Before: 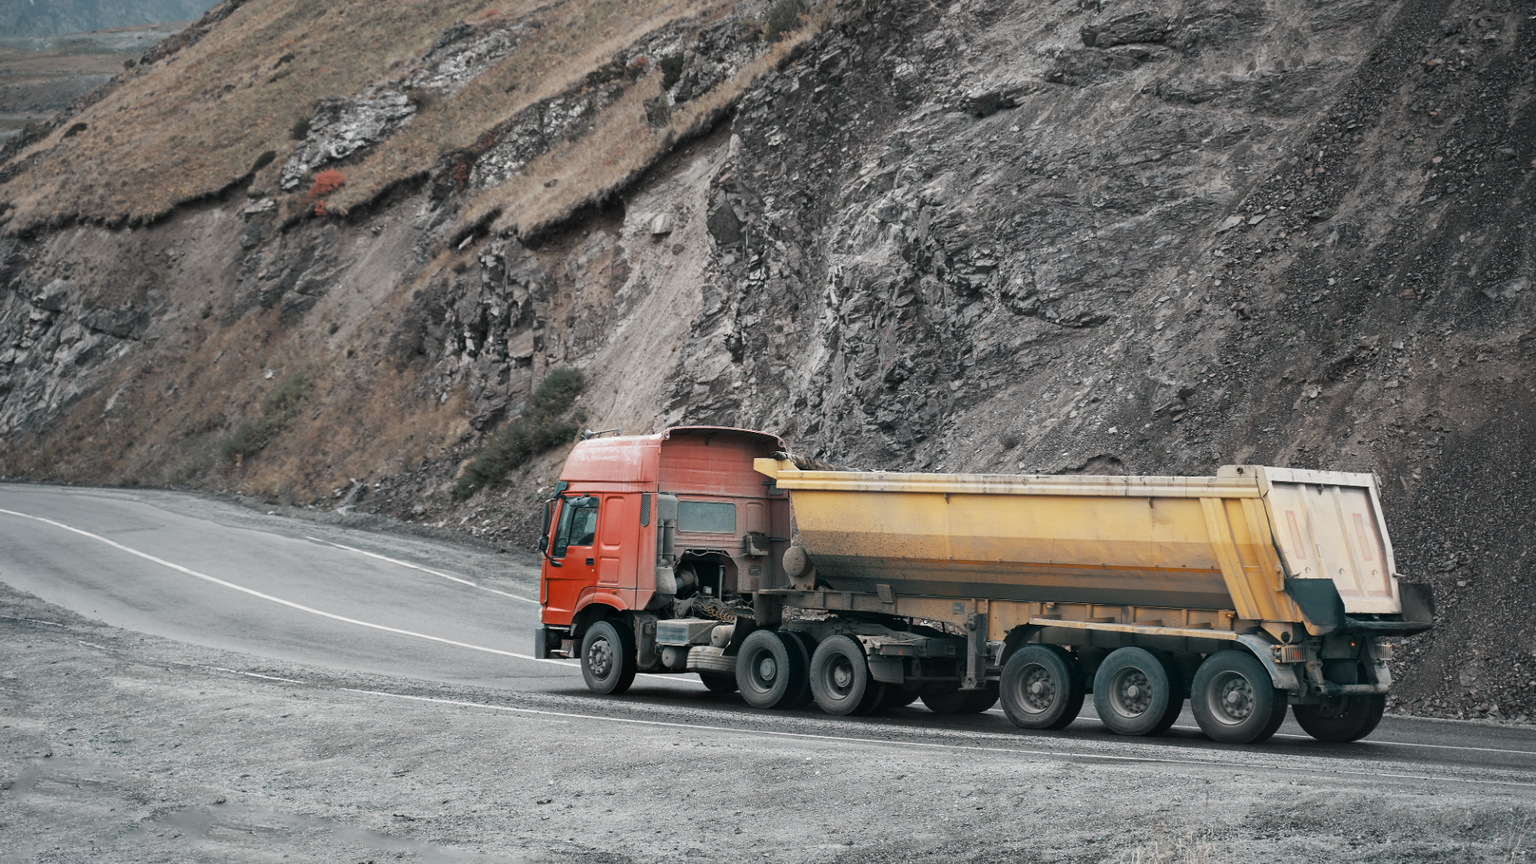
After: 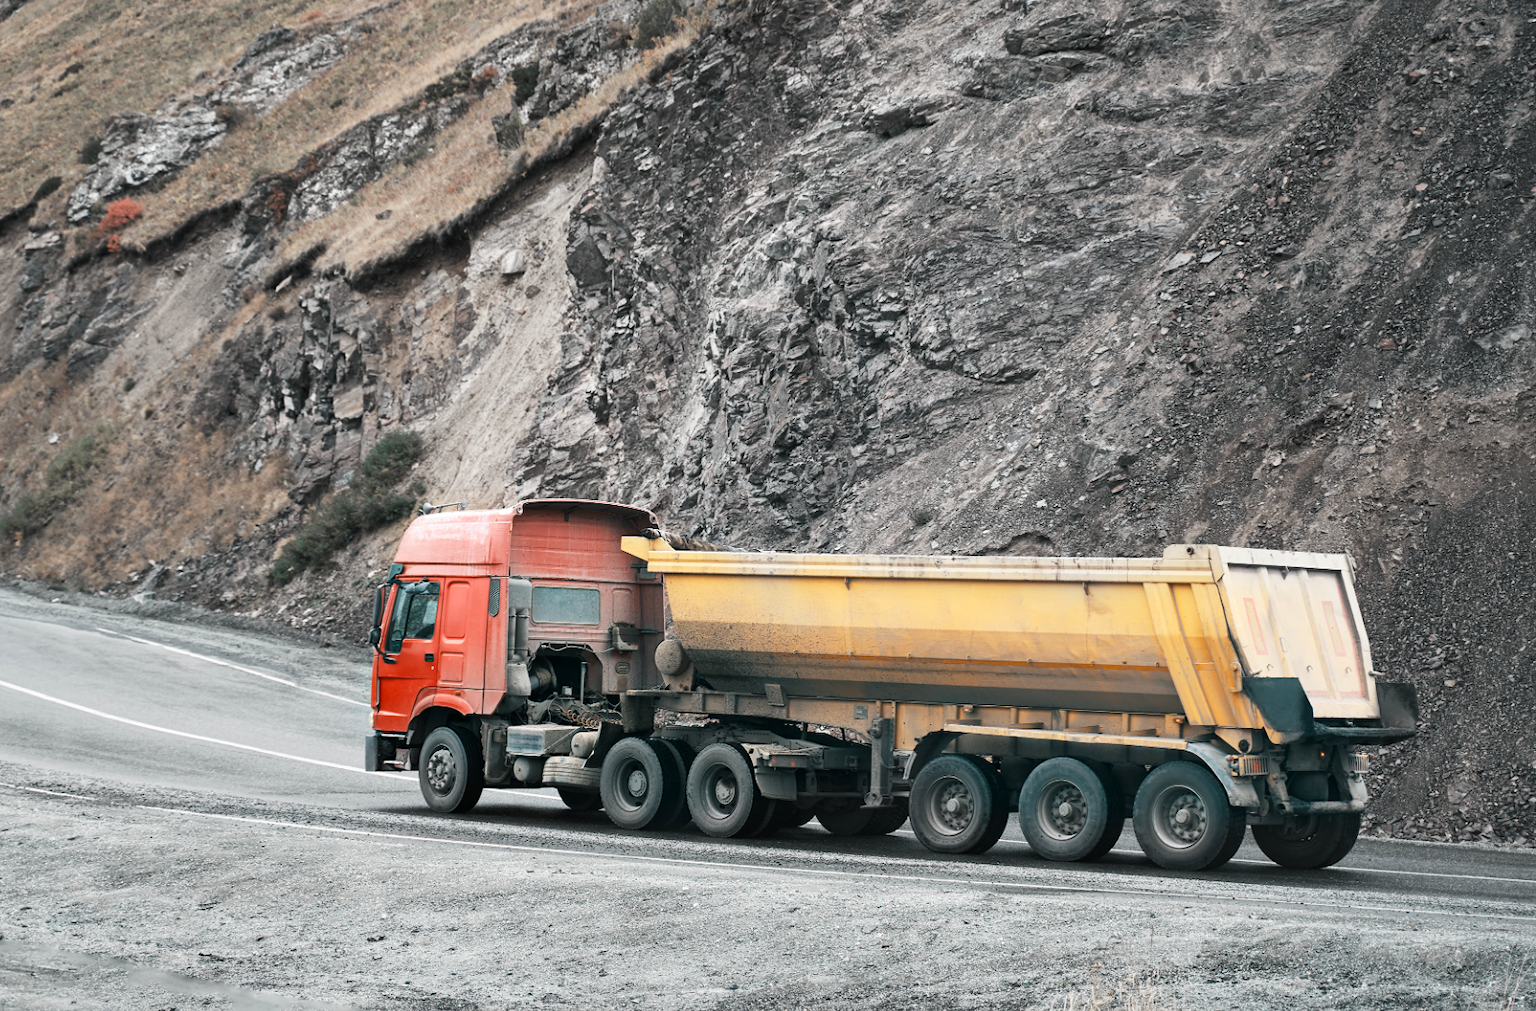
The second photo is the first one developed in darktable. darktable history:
local contrast: highlights 103%, shadows 102%, detail 119%, midtone range 0.2
contrast brightness saturation: contrast 0.201, brightness 0.16, saturation 0.217
crop and rotate: left 14.571%
shadows and highlights: shadows 47.7, highlights -42.23, soften with gaussian
